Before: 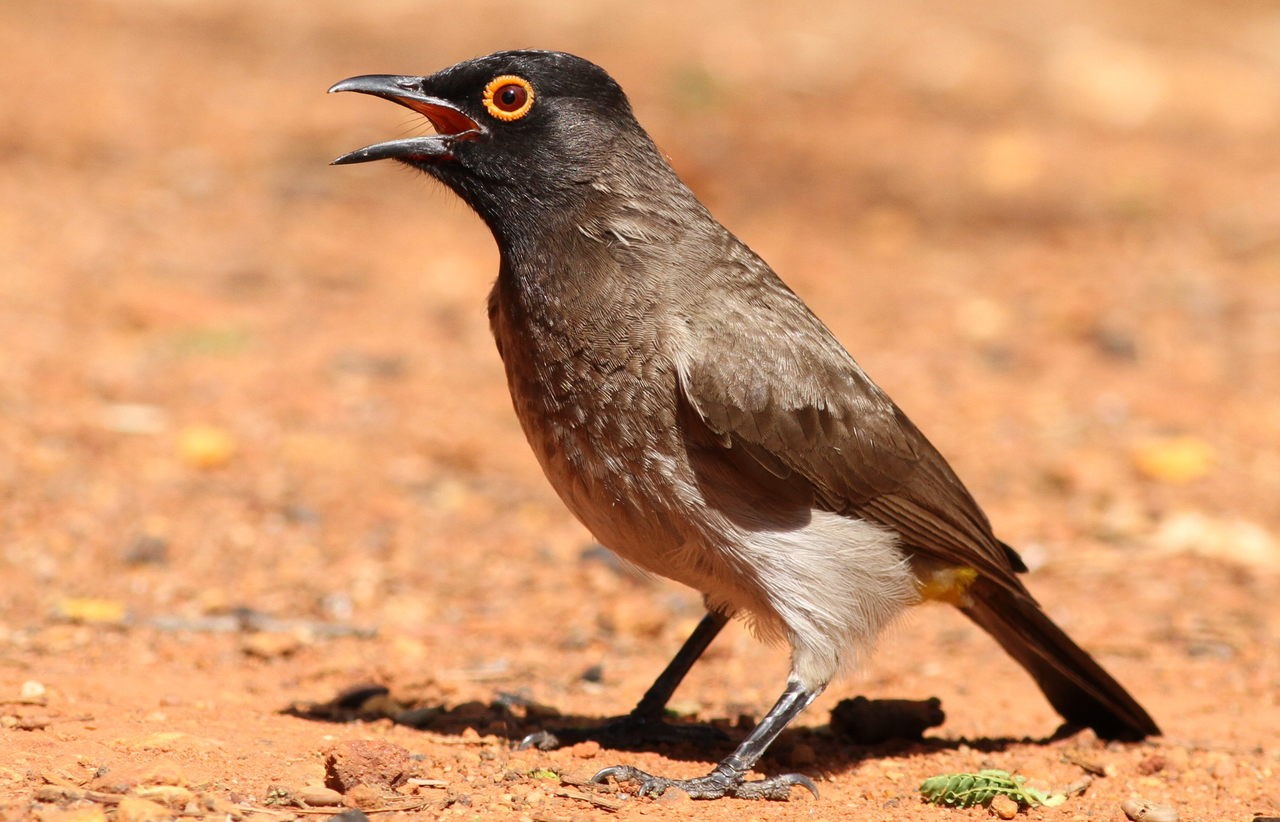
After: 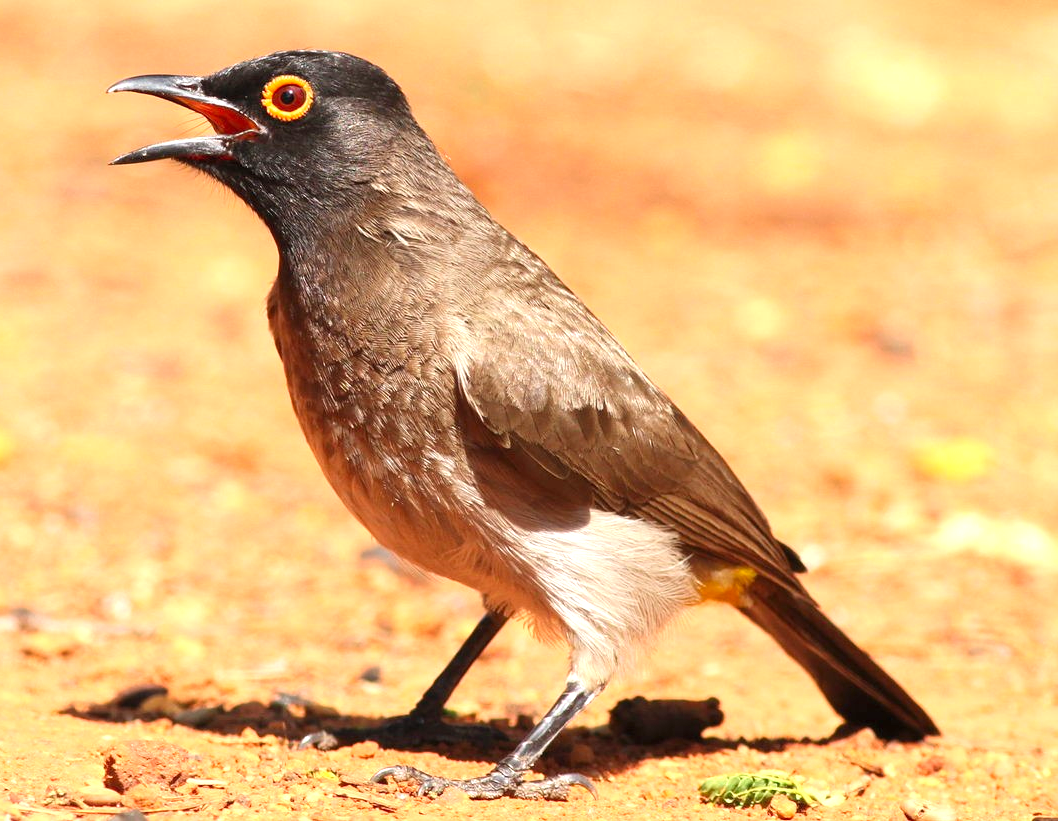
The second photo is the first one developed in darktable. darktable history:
crop: left 17.31%, bottom 0.049%
exposure: exposure 0.719 EV, compensate highlight preservation false
contrast brightness saturation: contrast 0.072, brightness 0.074, saturation 0.181
